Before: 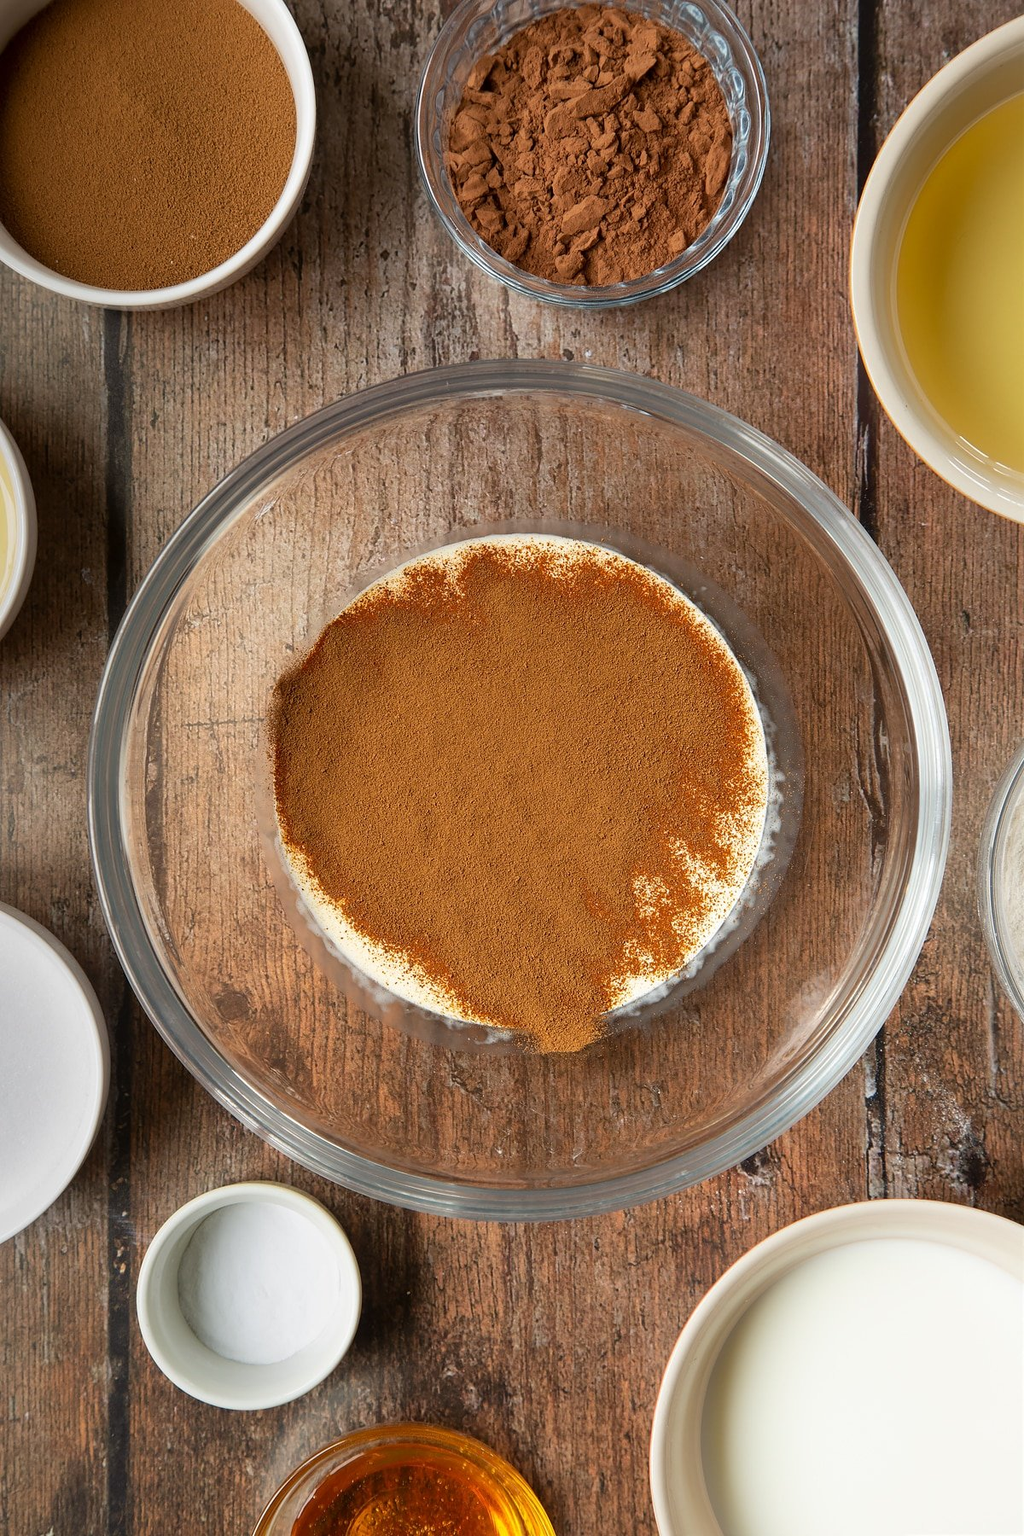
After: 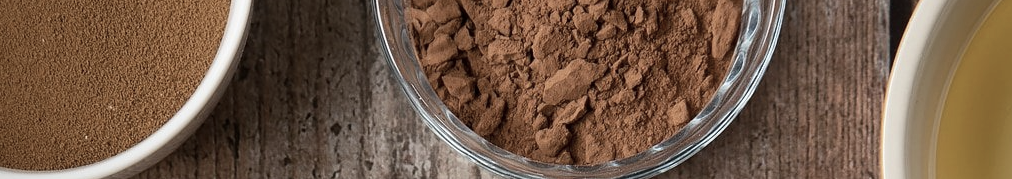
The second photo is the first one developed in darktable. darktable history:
contrast brightness saturation: contrast 0.1, saturation -0.36
crop and rotate: left 9.644%, top 9.491%, right 6.021%, bottom 80.509%
